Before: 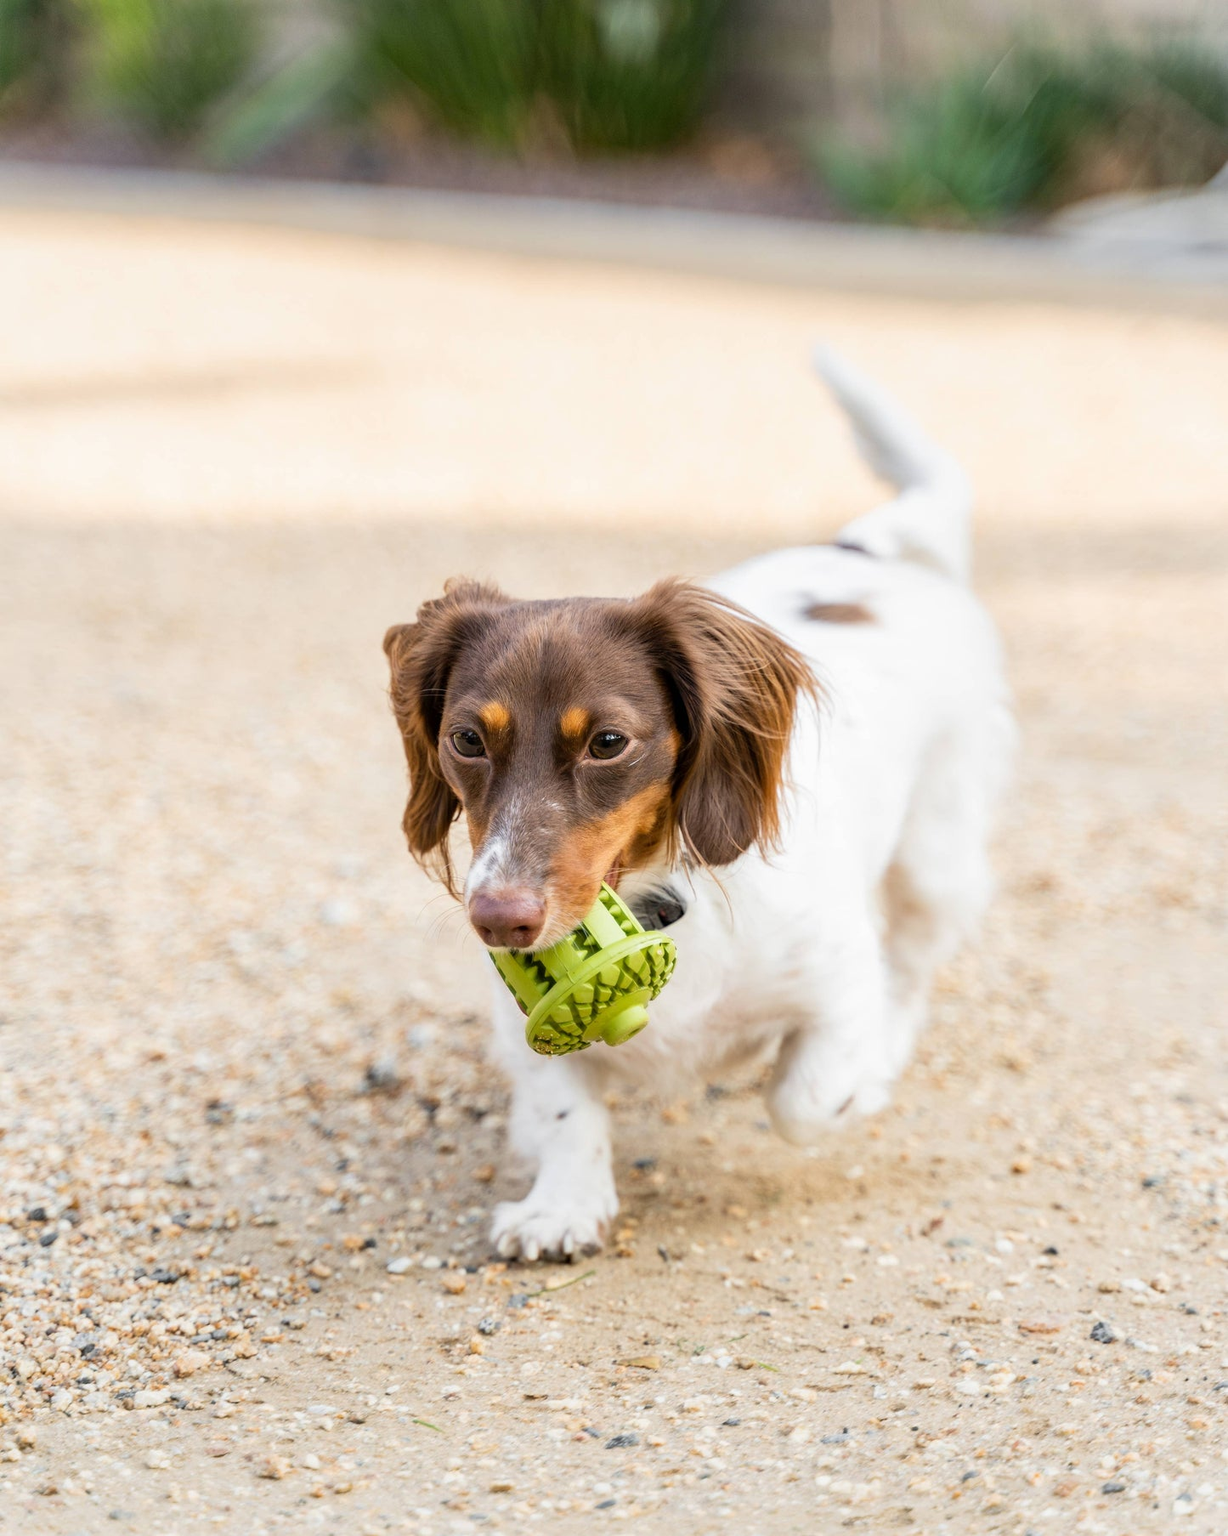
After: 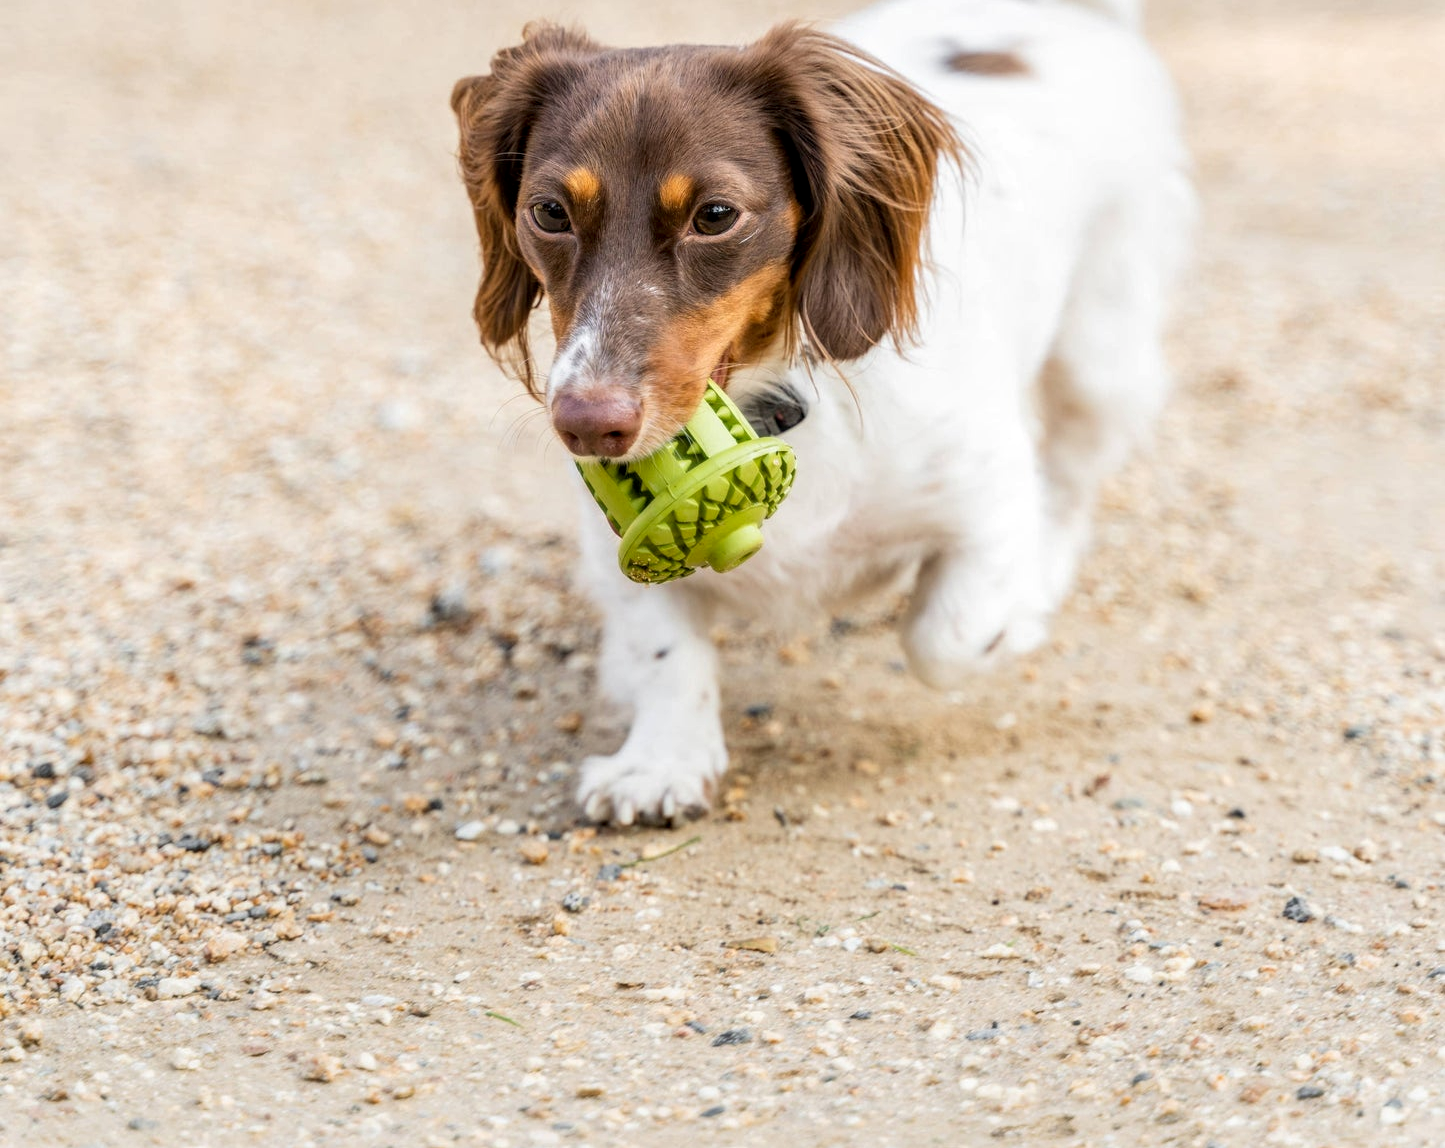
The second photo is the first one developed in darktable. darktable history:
crop and rotate: top 36.435%
local contrast: on, module defaults
